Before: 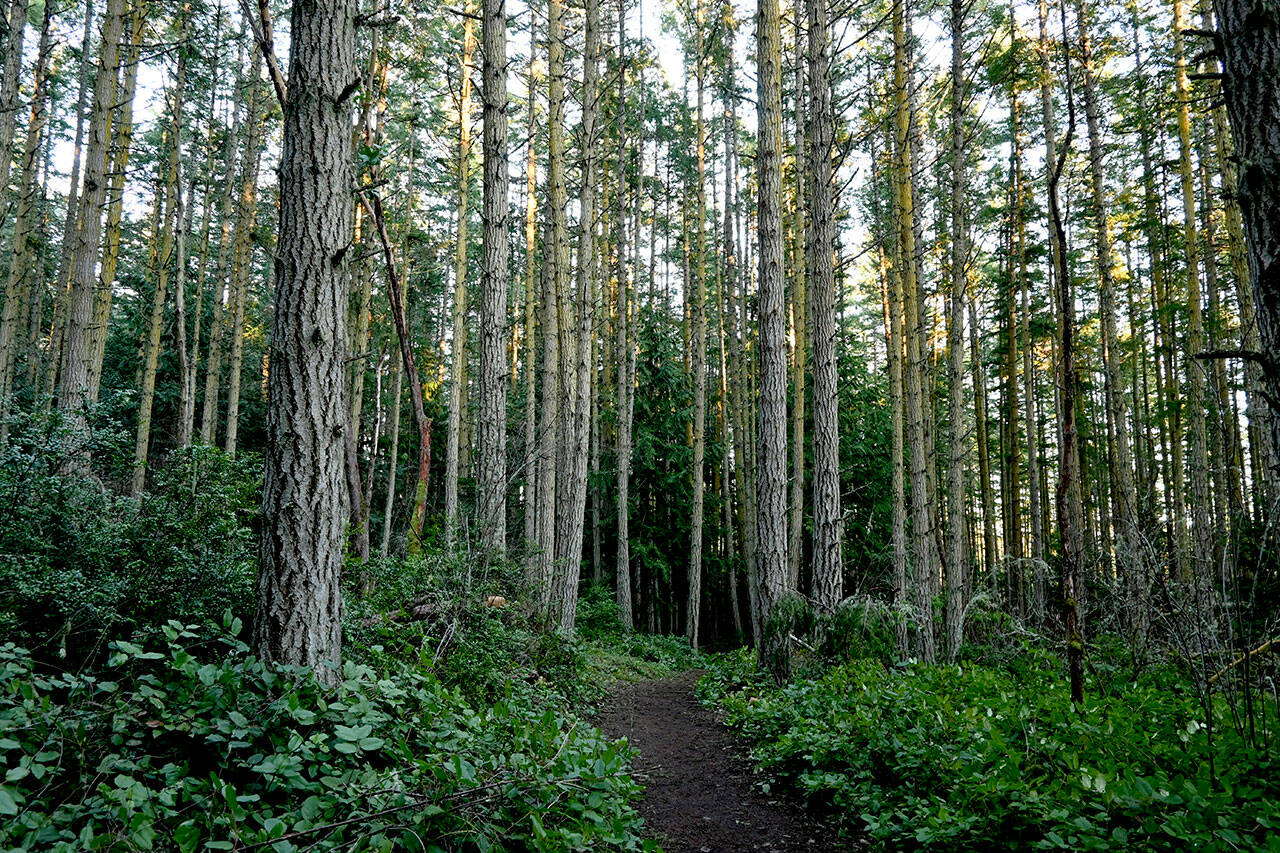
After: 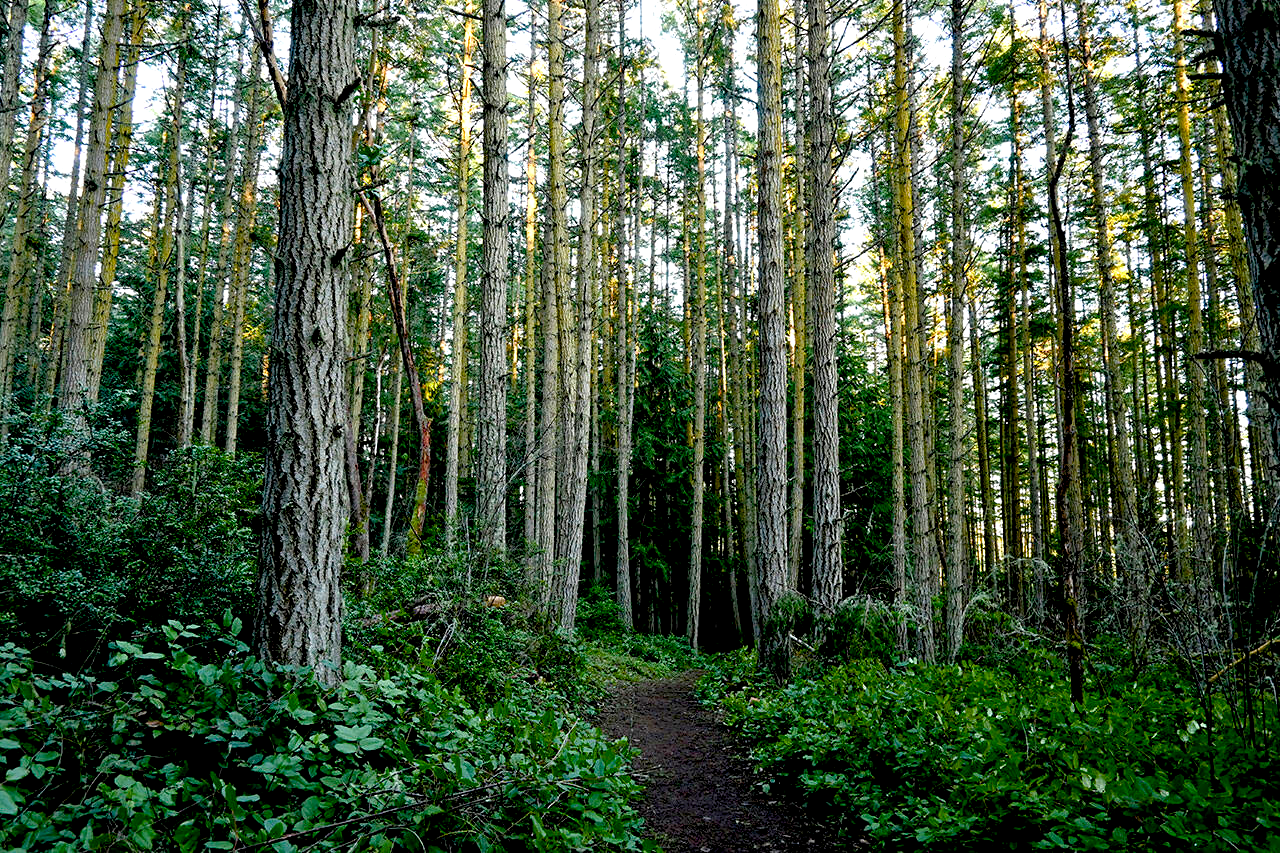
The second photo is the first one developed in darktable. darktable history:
color balance rgb: global offset › luminance -1.003%, perceptual saturation grading › global saturation 20.847%, perceptual saturation grading › highlights -19.684%, perceptual saturation grading › shadows 29.258%, perceptual brilliance grading › highlights 8.372%, perceptual brilliance grading › mid-tones 3.578%, perceptual brilliance grading › shadows 2.123%, global vibrance 20%
